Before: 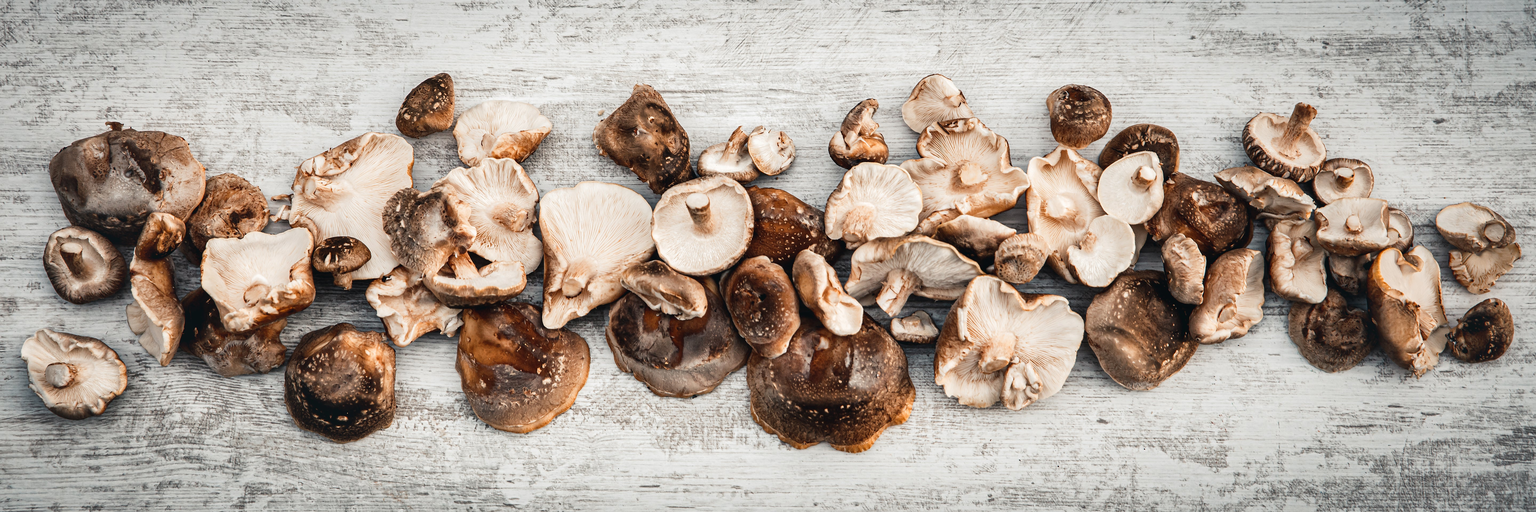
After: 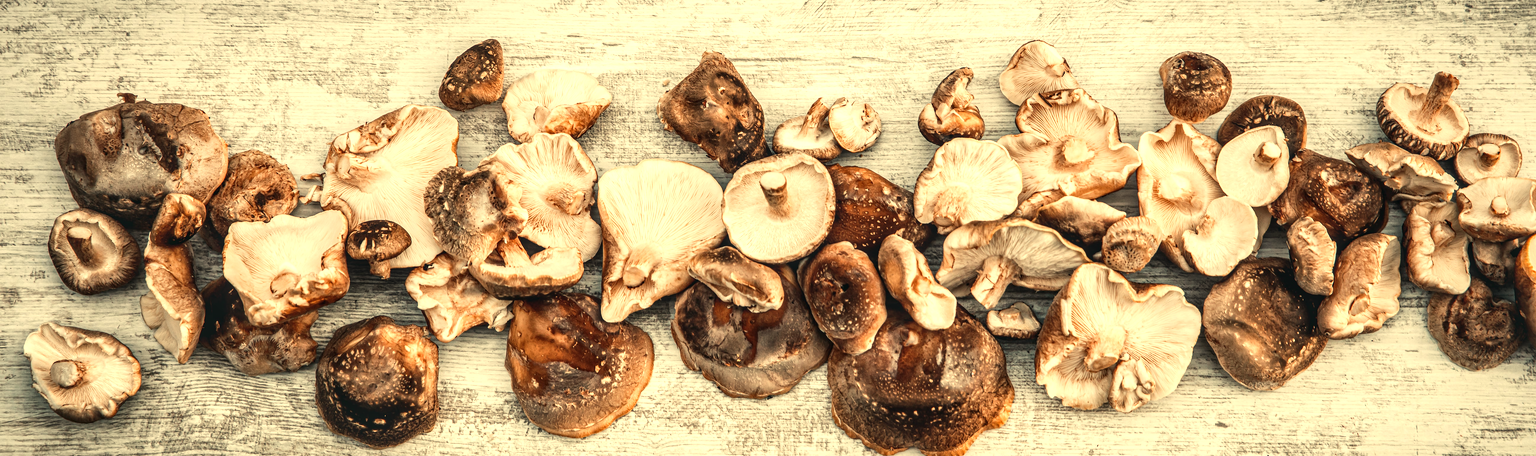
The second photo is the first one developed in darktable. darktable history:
local contrast: on, module defaults
crop: top 7.49%, right 9.717%, bottom 11.943%
exposure: exposure 0.376 EV
white balance: red 1.08, blue 0.791
